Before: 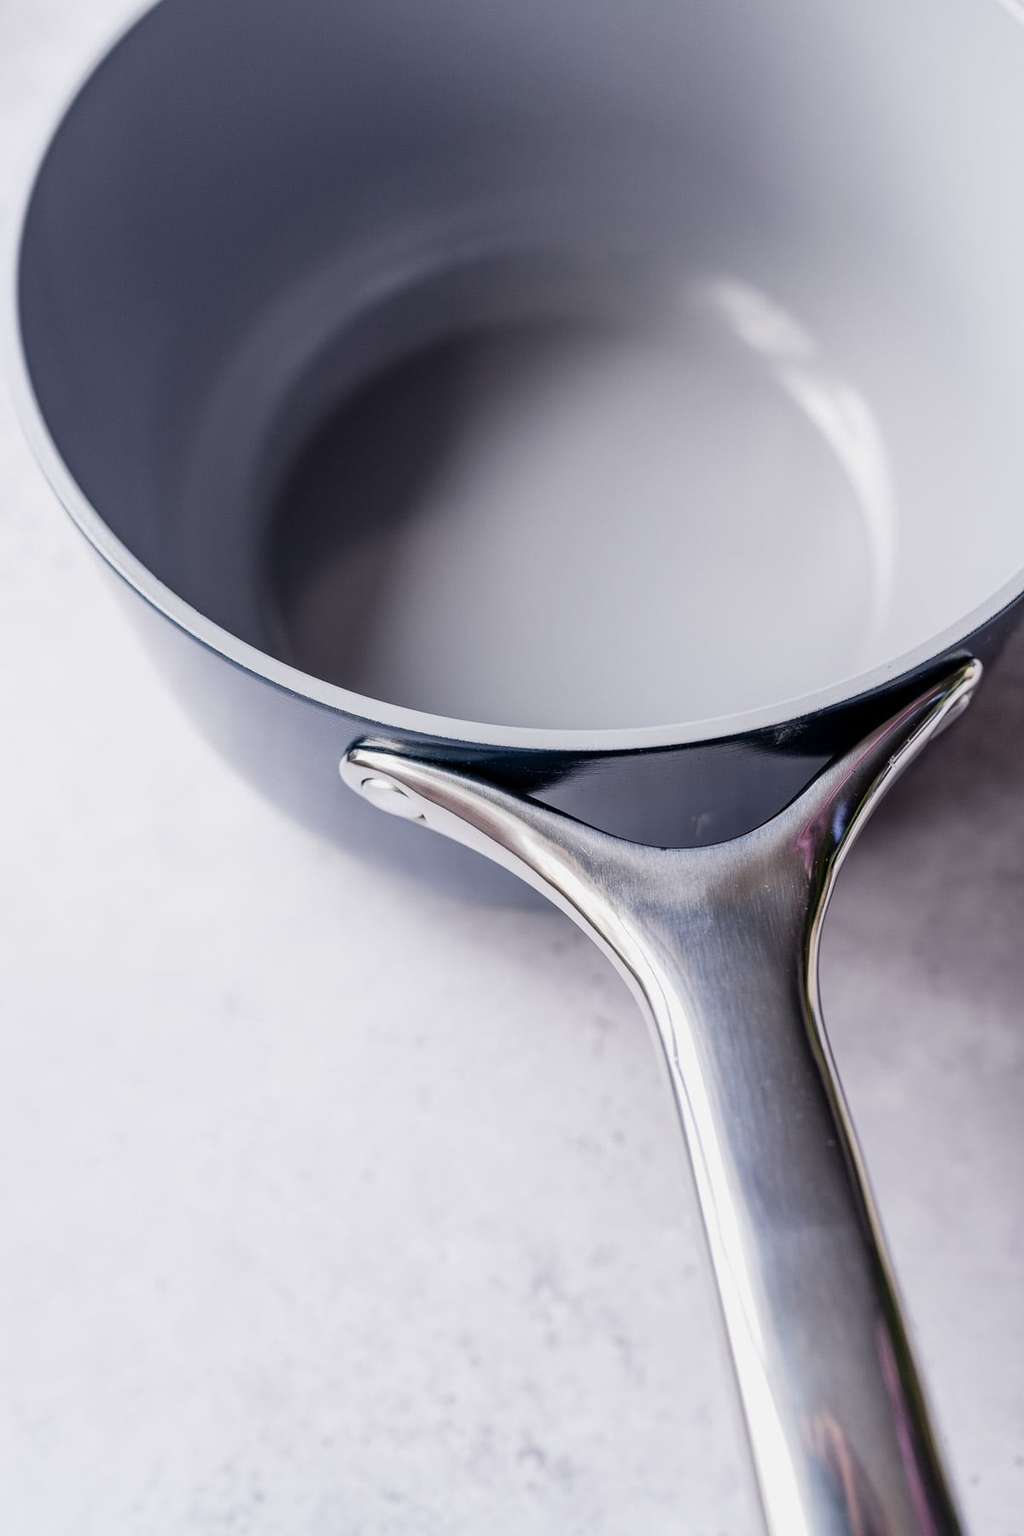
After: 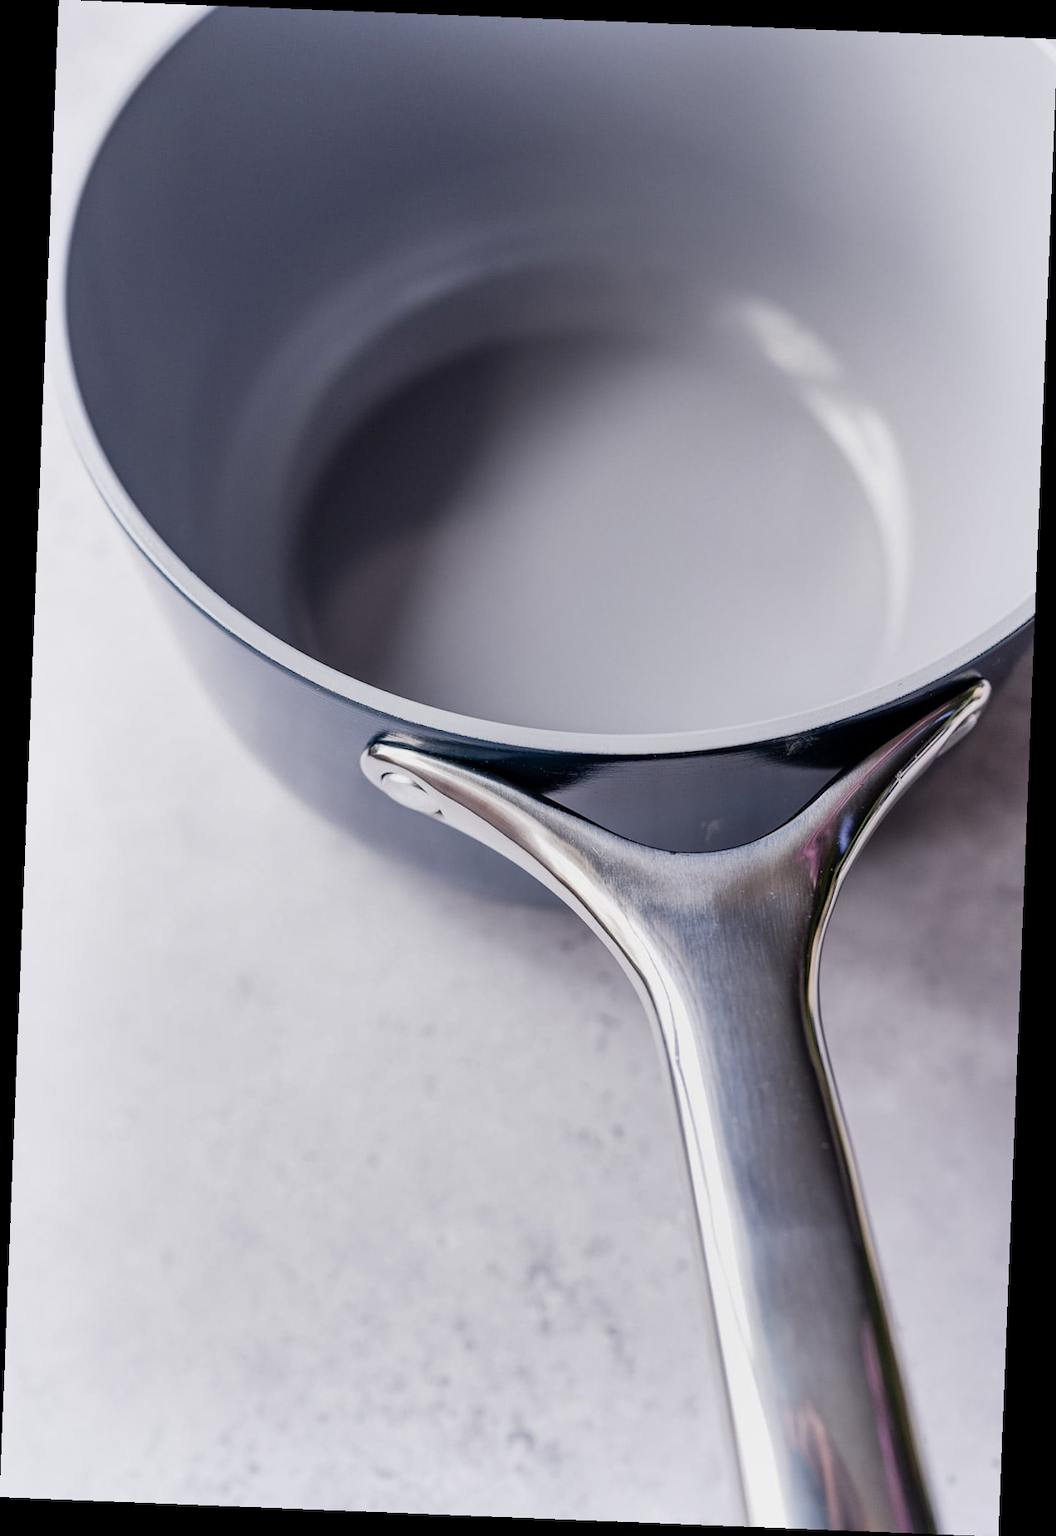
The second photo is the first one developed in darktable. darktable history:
rotate and perspective: rotation 2.27°, automatic cropping off
shadows and highlights: shadows 43.71, white point adjustment -1.46, soften with gaussian
